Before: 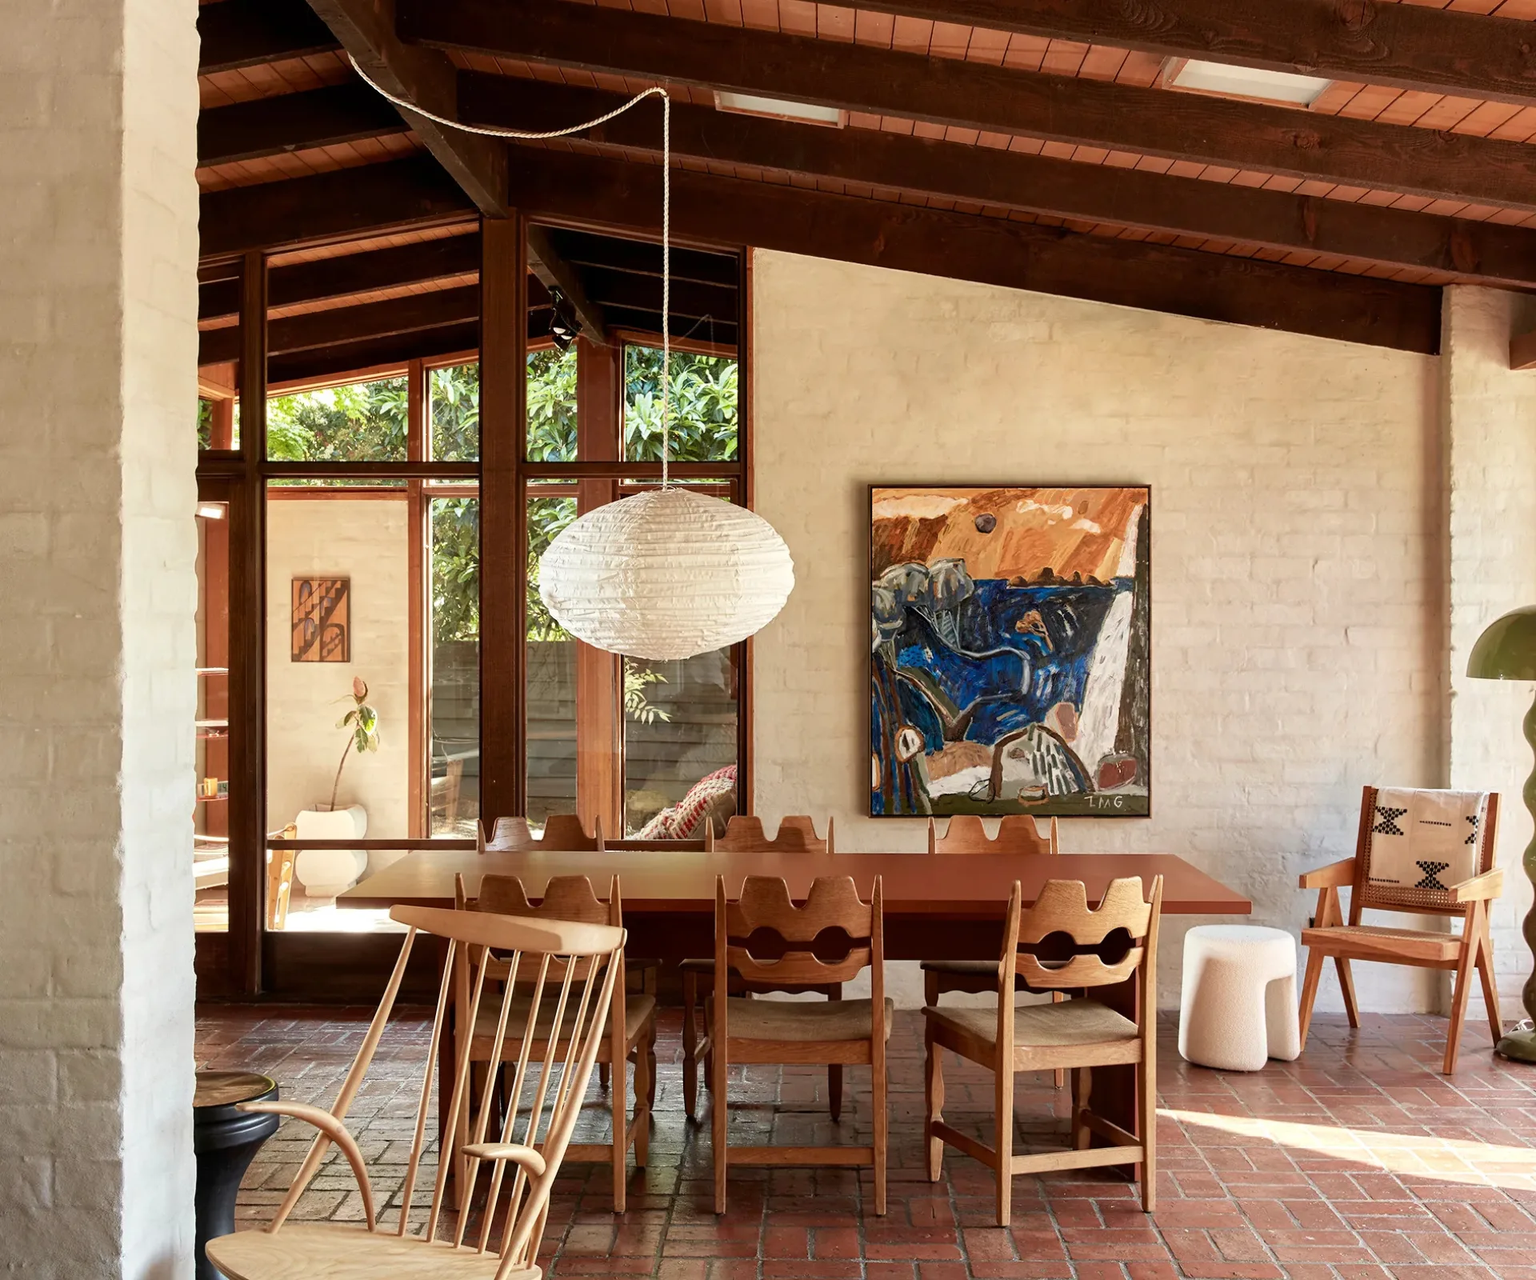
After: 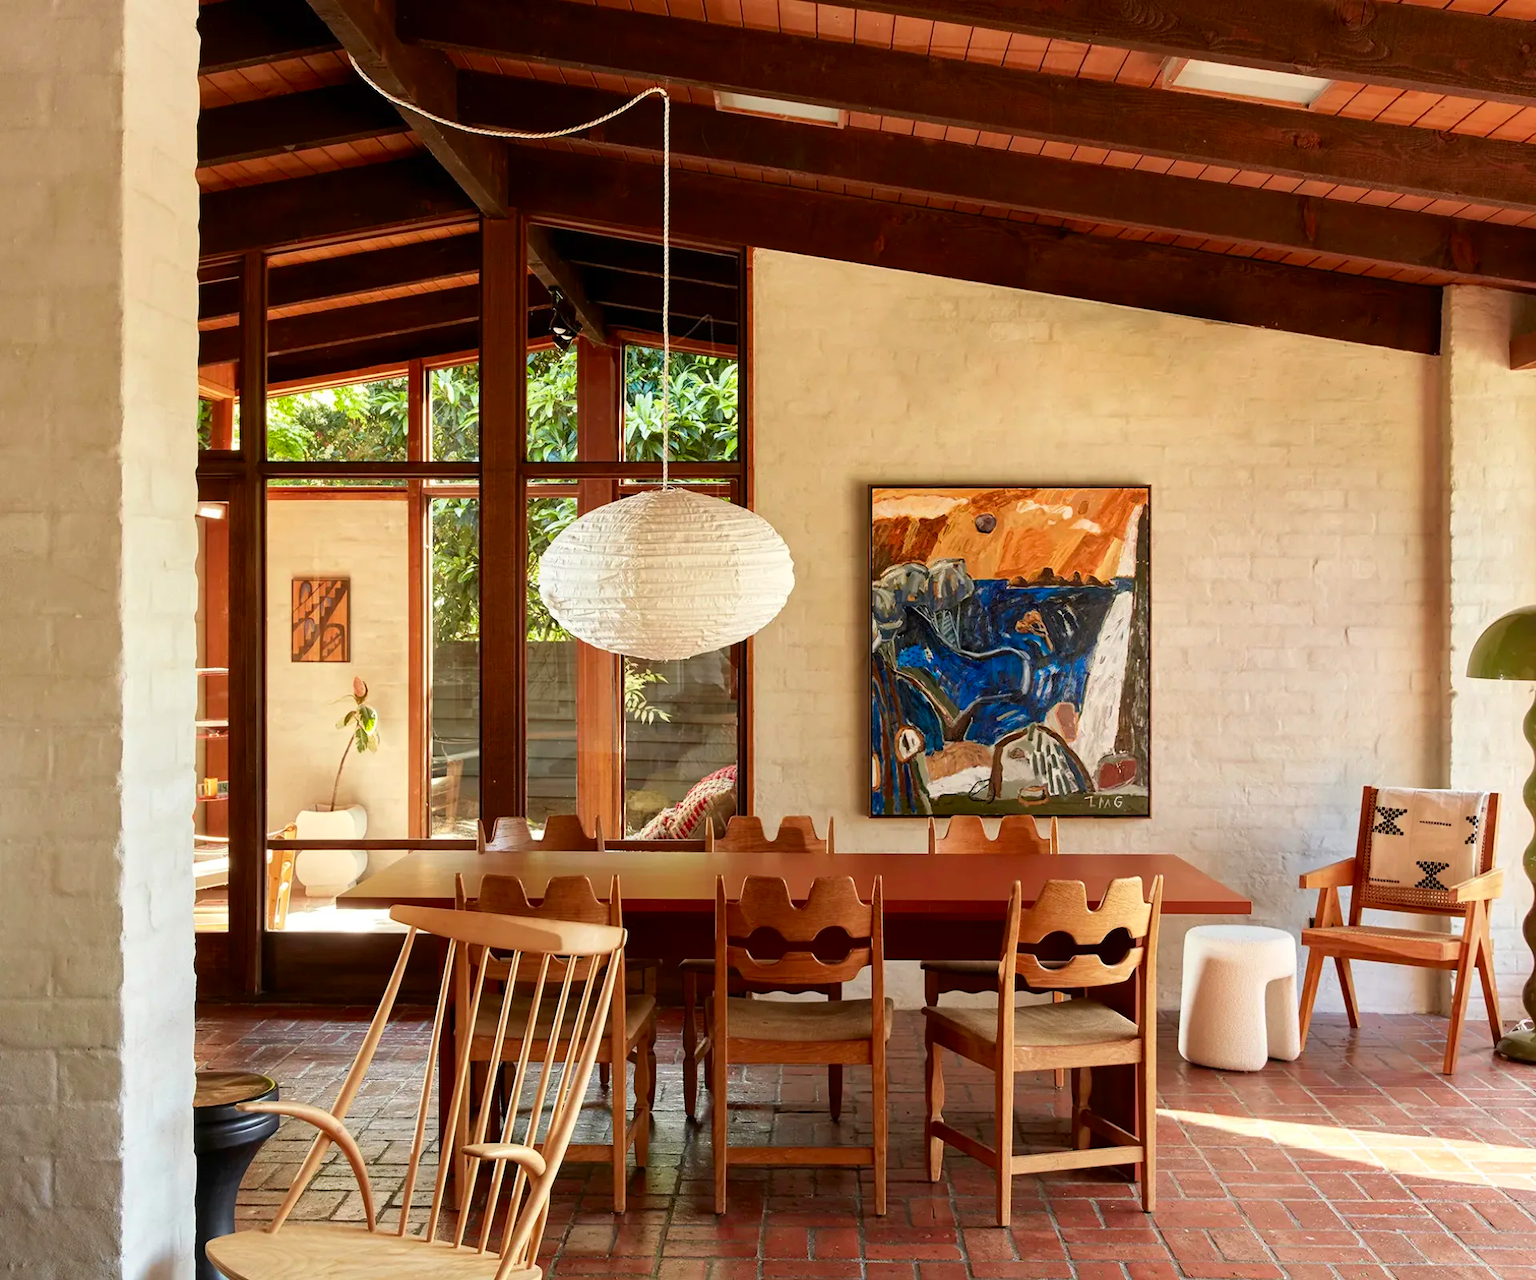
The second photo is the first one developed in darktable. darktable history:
color correction: highlights b* -0.015, saturation 1.33
